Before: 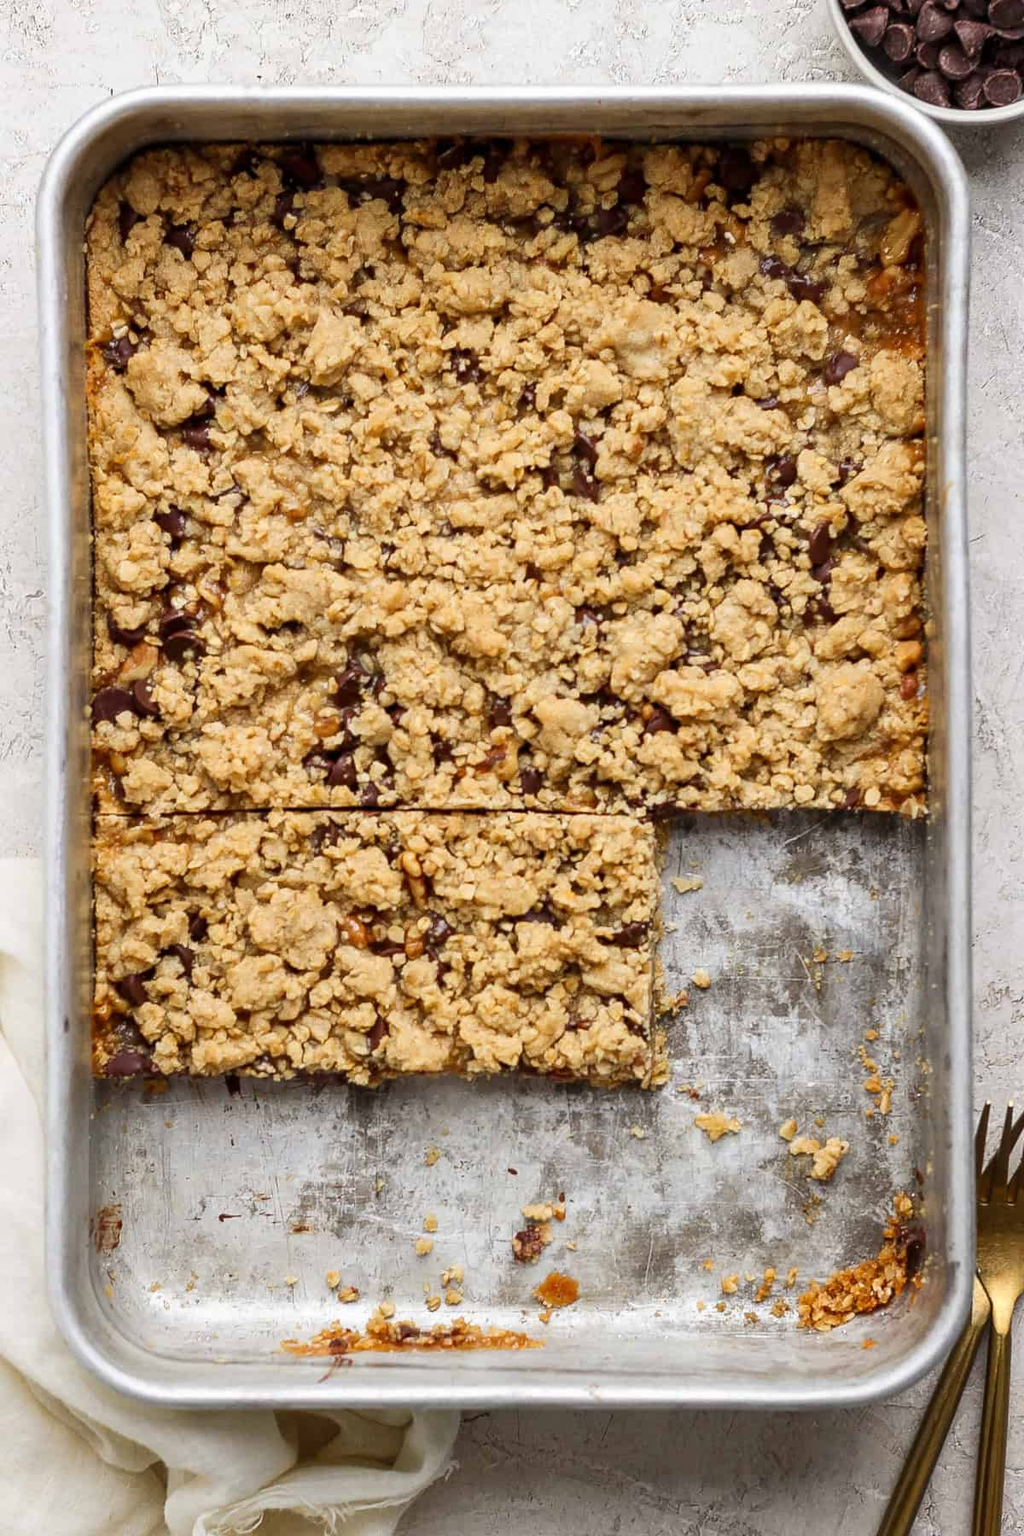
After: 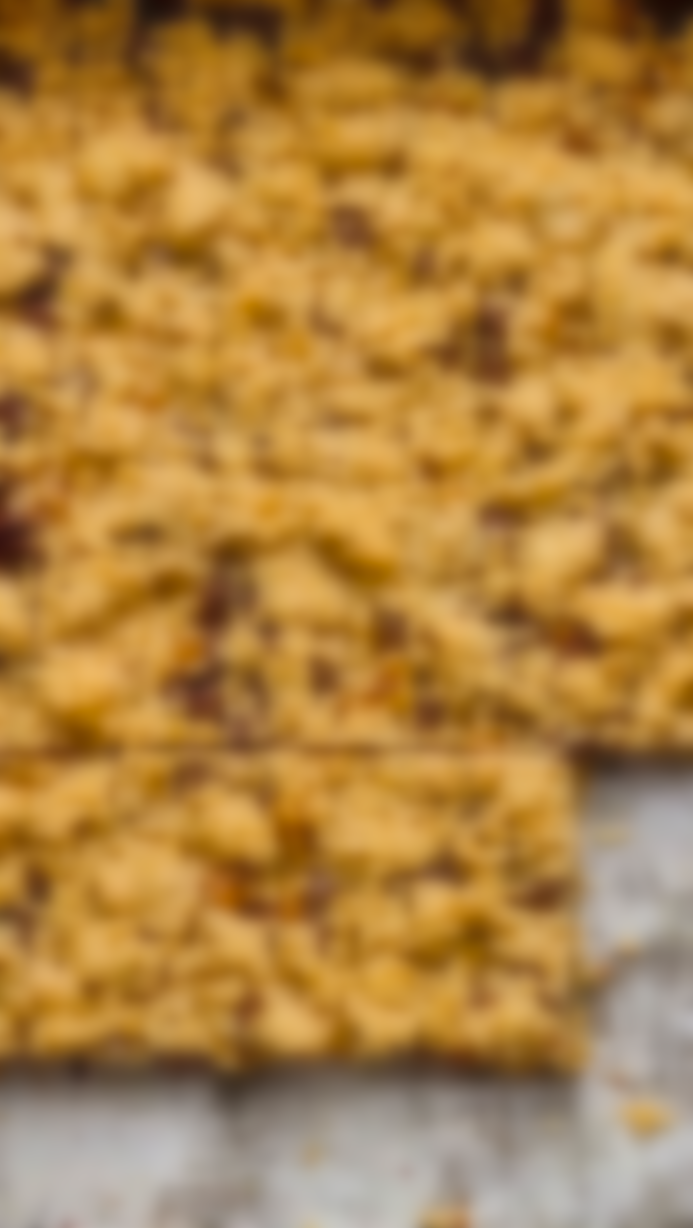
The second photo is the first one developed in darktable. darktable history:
crop: left 16.202%, top 11.208%, right 26.045%, bottom 20.557%
lowpass: on, module defaults
shadows and highlights: low approximation 0.01, soften with gaussian
color balance rgb: perceptual saturation grading › global saturation 20%, global vibrance 20%
